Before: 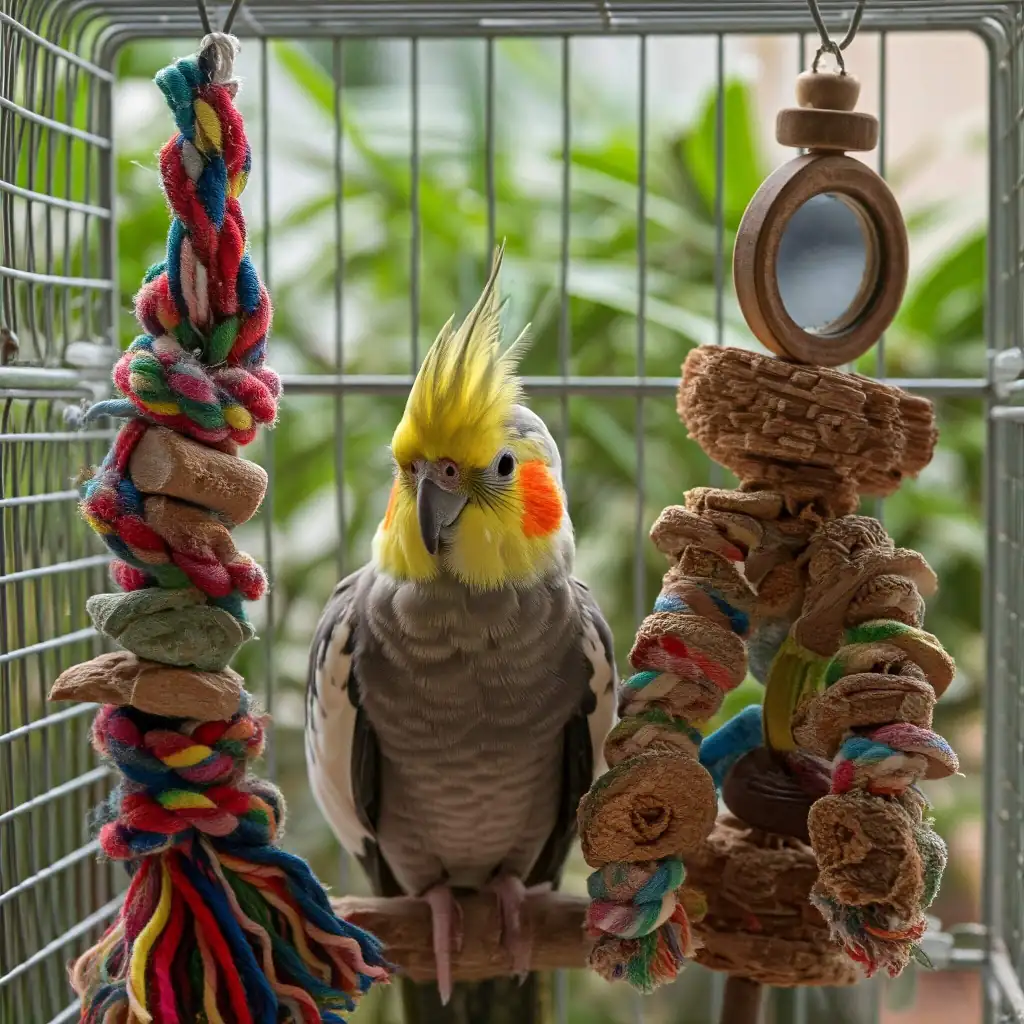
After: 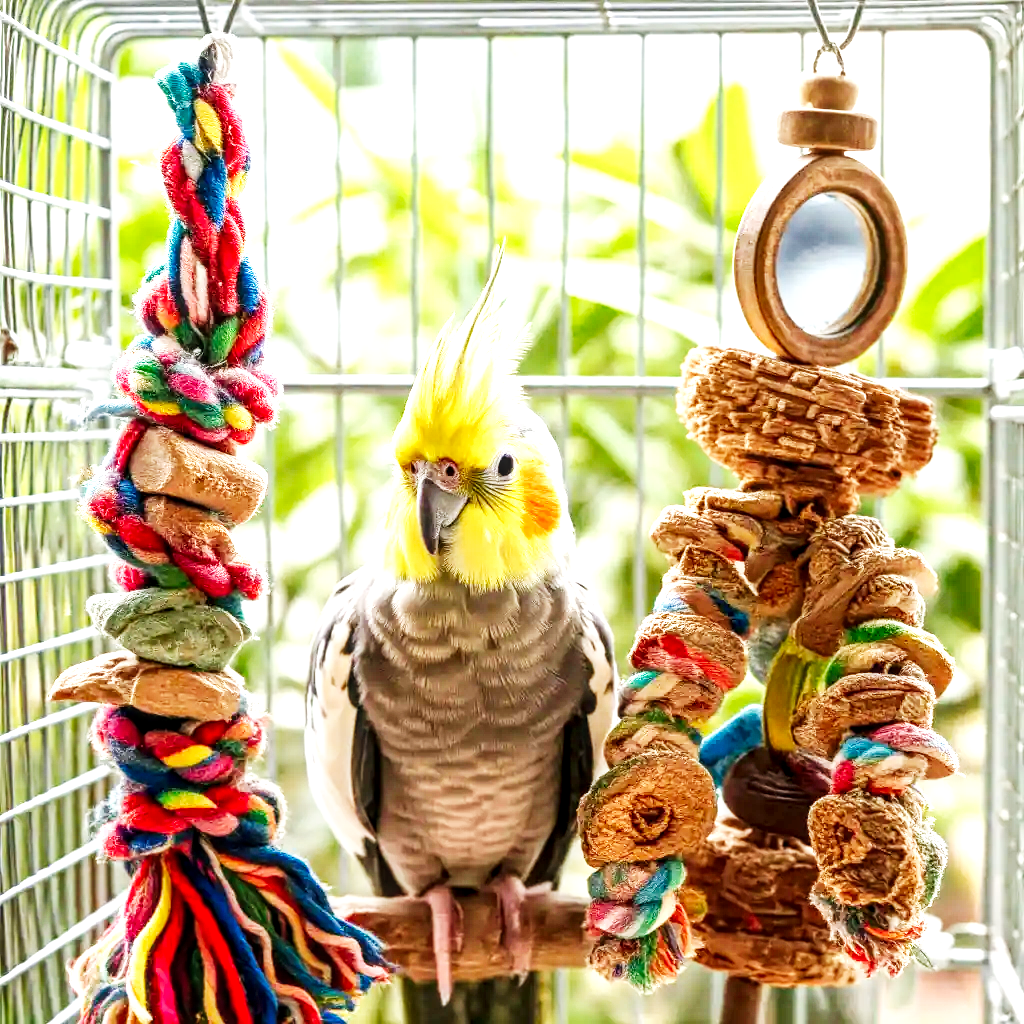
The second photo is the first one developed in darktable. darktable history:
exposure: exposure 0.999 EV, compensate highlight preservation false
local contrast: highlights 61%, detail 143%, midtone range 0.428
base curve: curves: ch0 [(0, 0) (0.007, 0.004) (0.027, 0.03) (0.046, 0.07) (0.207, 0.54) (0.442, 0.872) (0.673, 0.972) (1, 1)], preserve colors none
